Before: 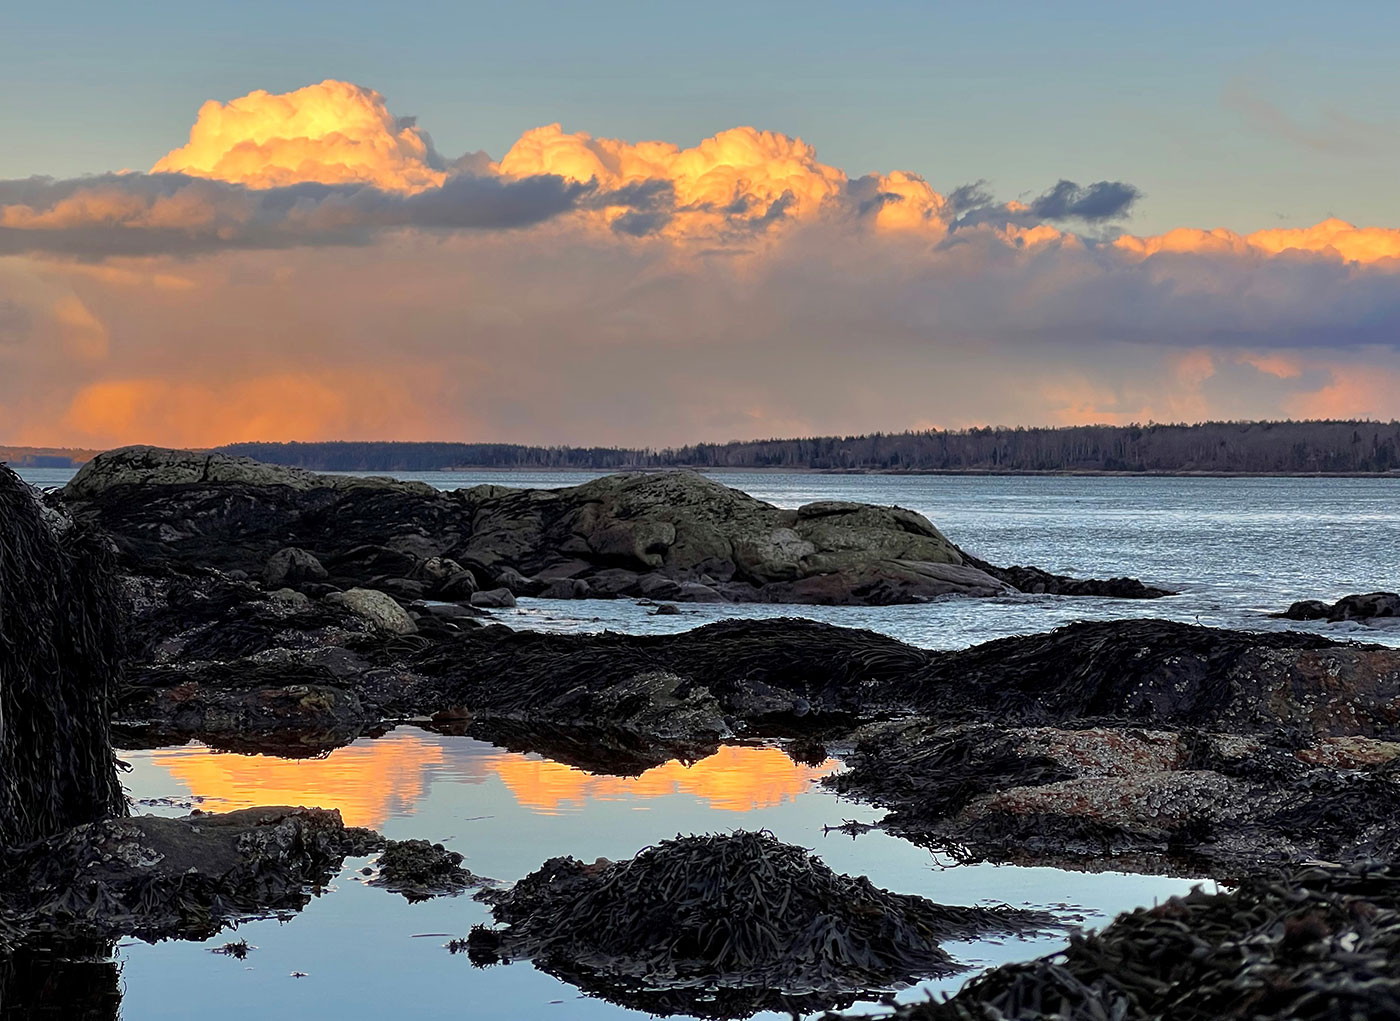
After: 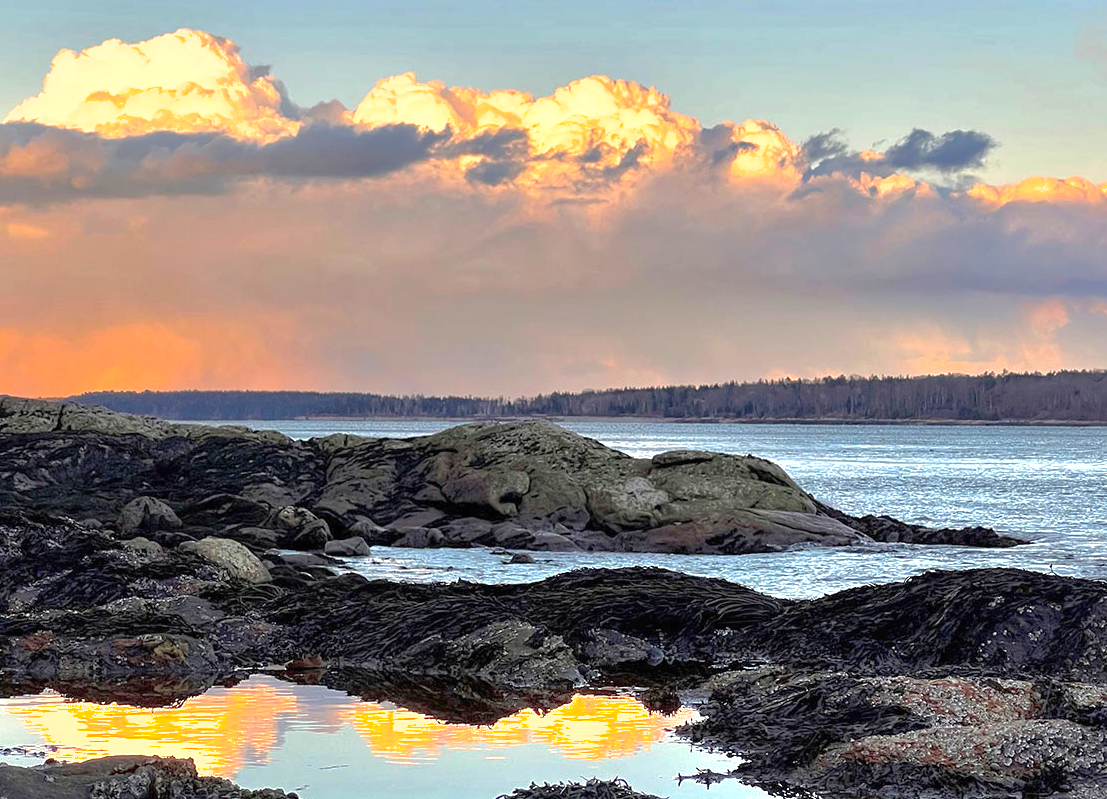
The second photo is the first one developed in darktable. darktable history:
crop and rotate: left 10.439%, top 5.005%, right 10.427%, bottom 16.683%
exposure: black level correction 0, exposure 0.897 EV, compensate exposure bias true, compensate highlight preservation false
shadows and highlights: on, module defaults
